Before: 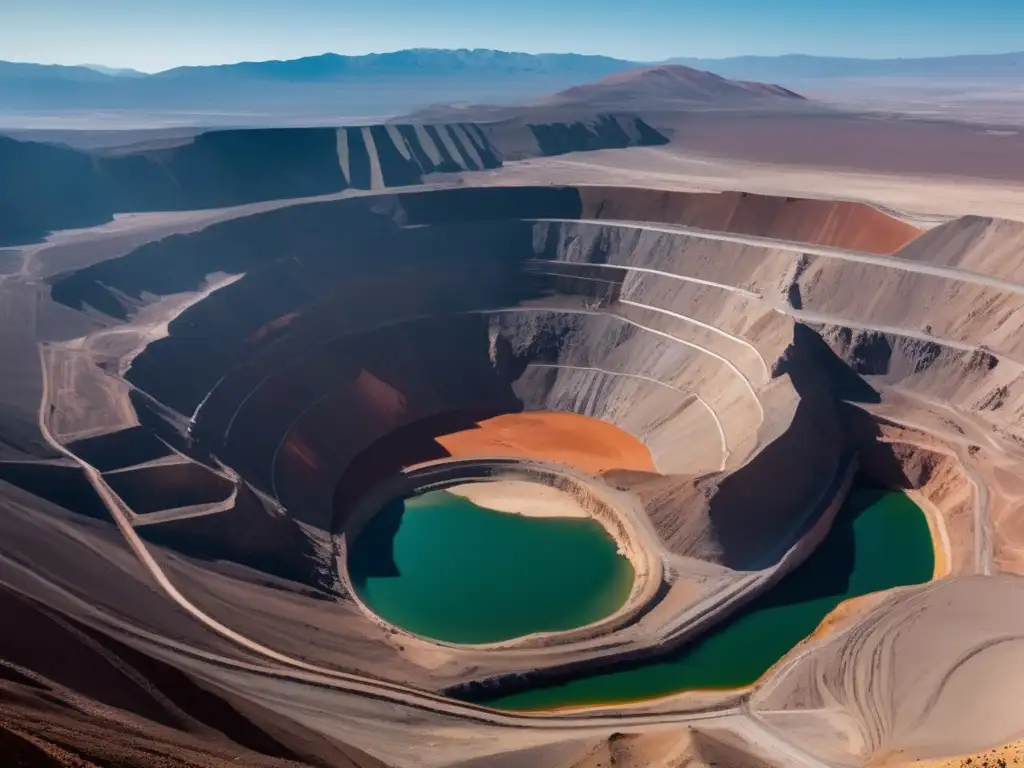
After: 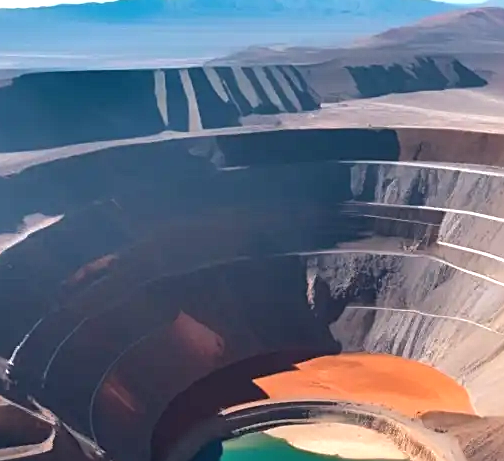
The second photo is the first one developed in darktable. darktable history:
shadows and highlights: shadows 25, highlights -25
crop: left 17.835%, top 7.675%, right 32.881%, bottom 32.213%
sharpen: radius 2.167, amount 0.381, threshold 0
exposure: exposure 0.785 EV, compensate highlight preservation false
